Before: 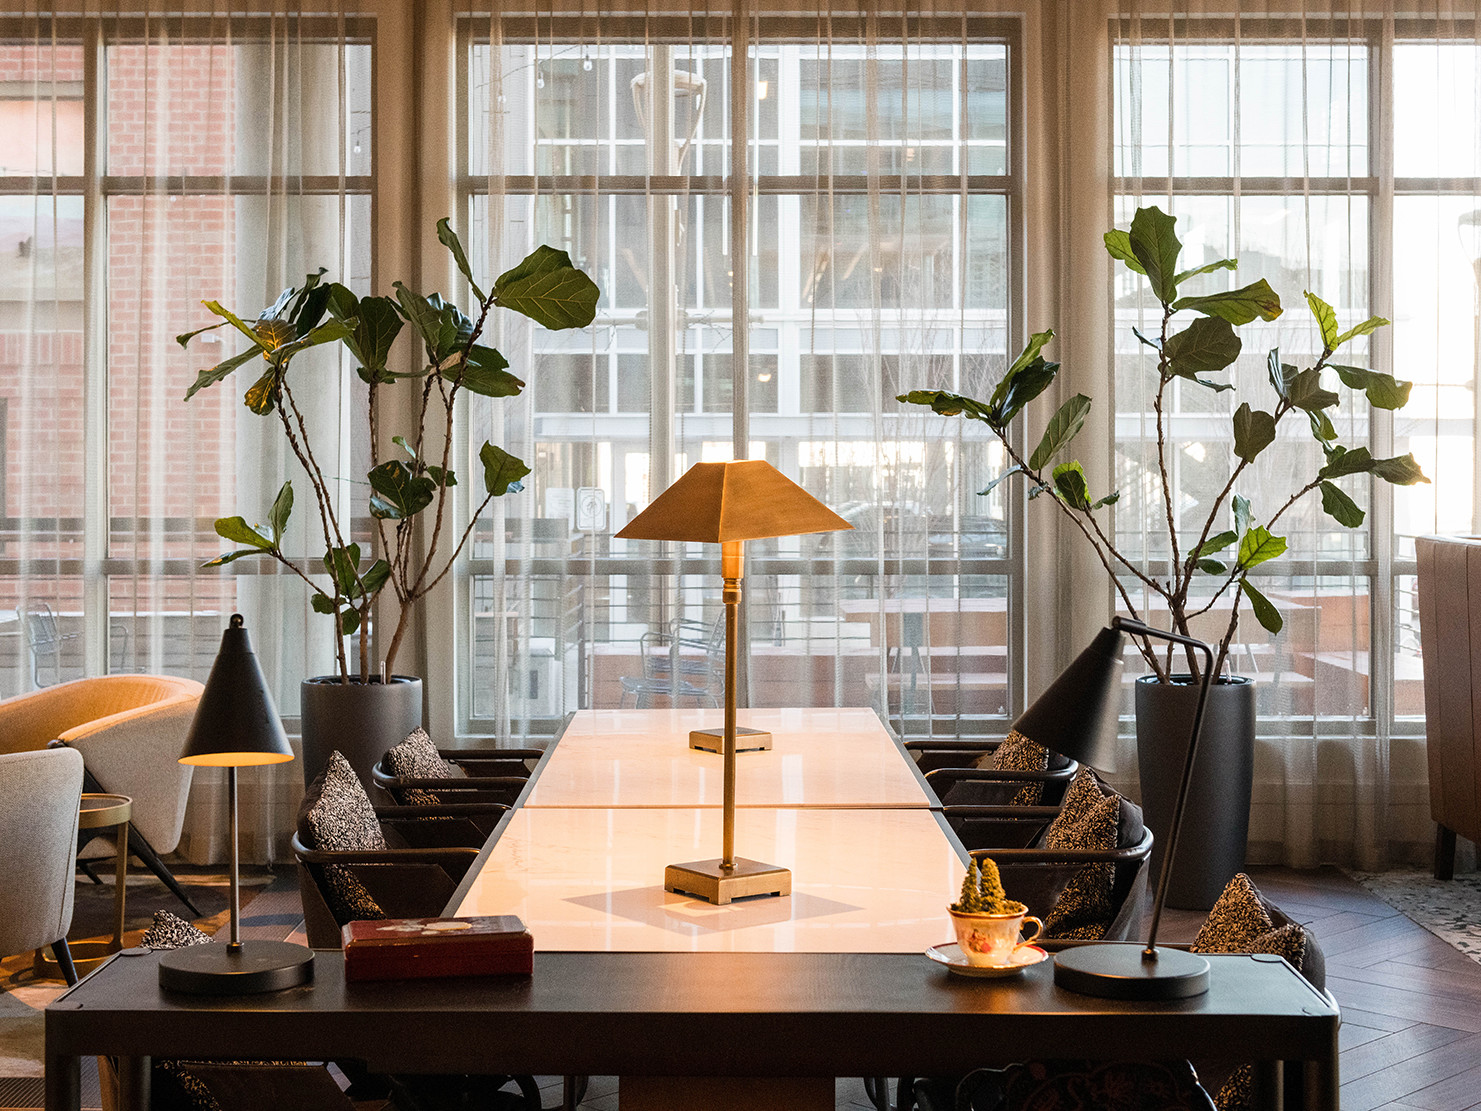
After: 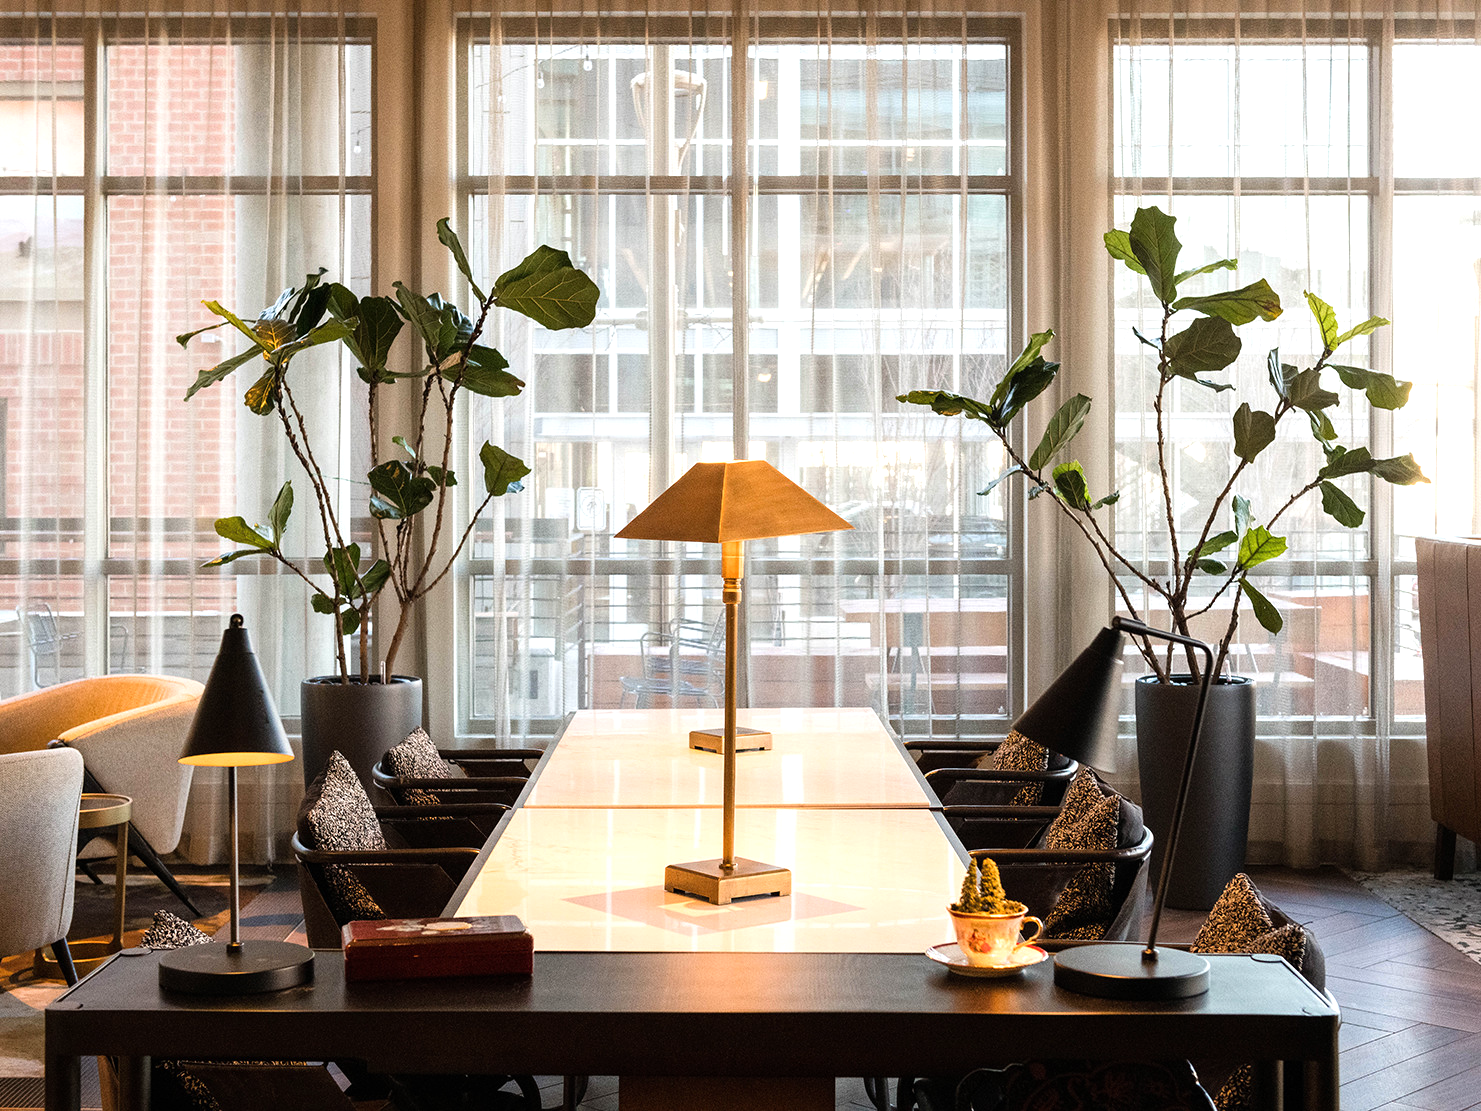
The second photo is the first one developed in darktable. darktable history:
tone equalizer: -8 EV -0.377 EV, -7 EV -0.393 EV, -6 EV -0.306 EV, -5 EV -0.242 EV, -3 EV 0.194 EV, -2 EV 0.317 EV, -1 EV 0.408 EV, +0 EV 0.426 EV
